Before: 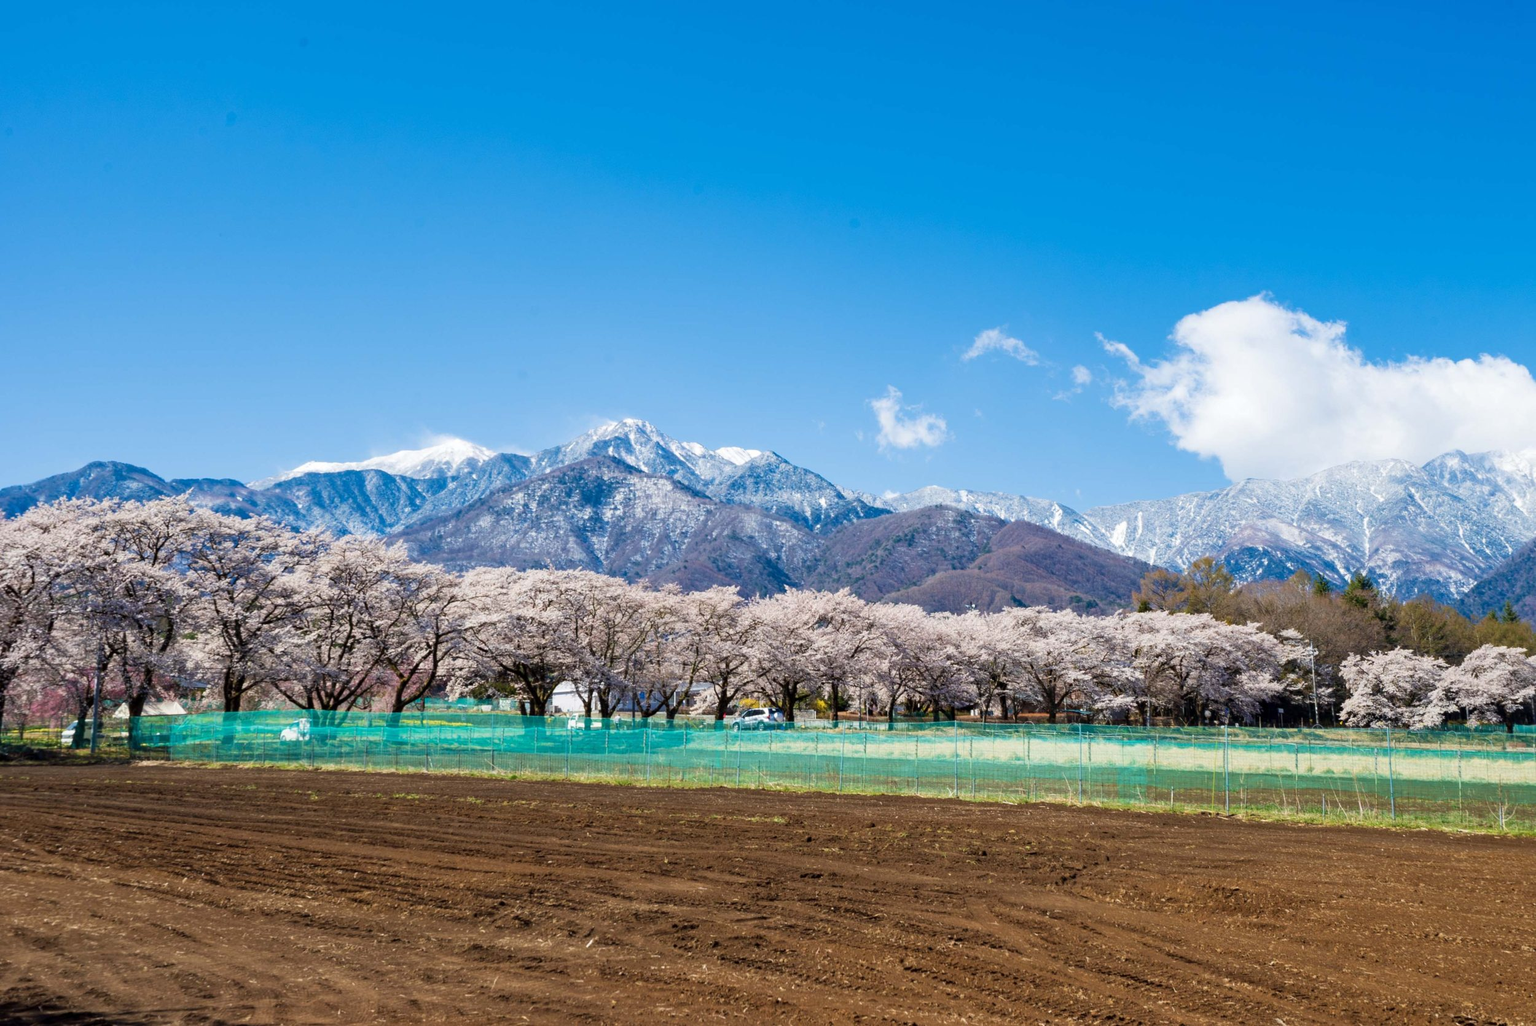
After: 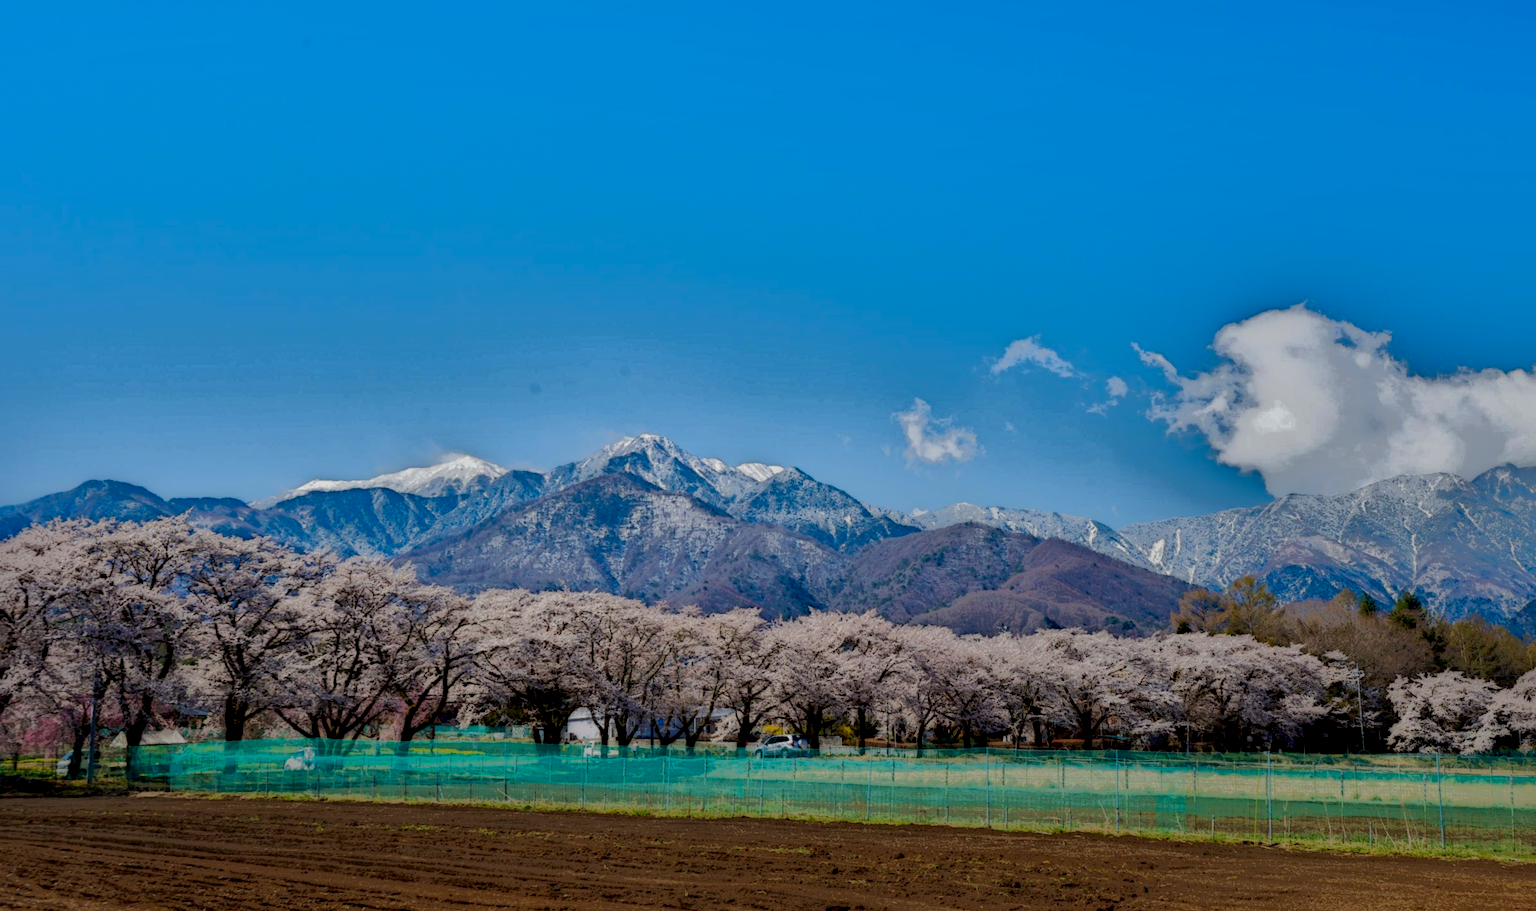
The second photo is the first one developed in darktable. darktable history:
crop and rotate: angle 0.2°, left 0.275%, right 3.127%, bottom 14.18%
local contrast: highlights 0%, shadows 198%, detail 164%, midtone range 0.001
shadows and highlights: shadows 38.43, highlights -74.54
